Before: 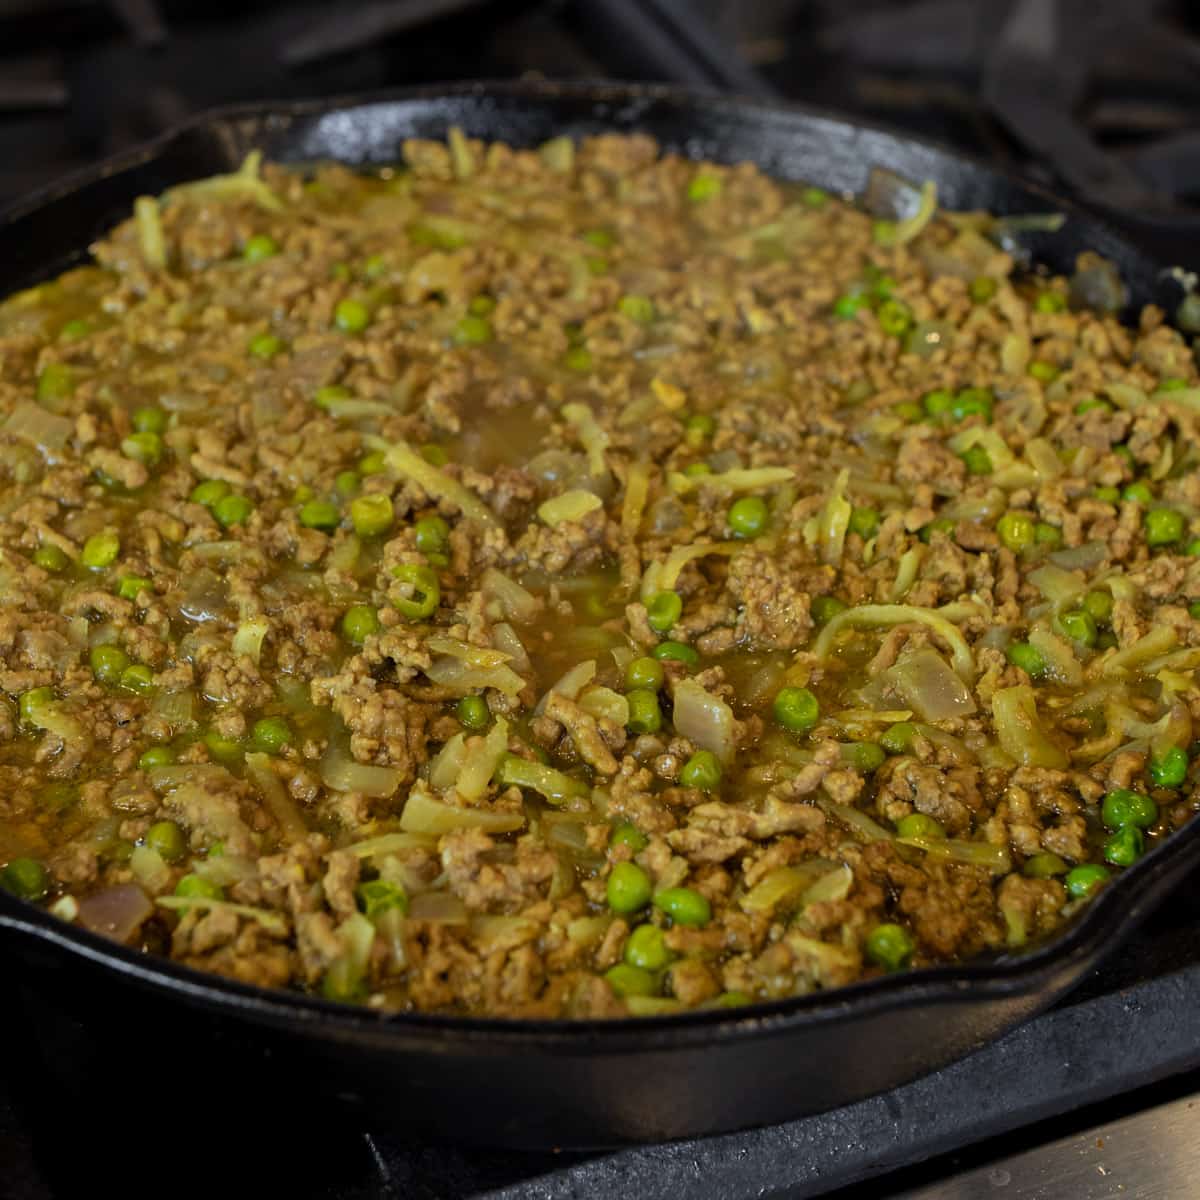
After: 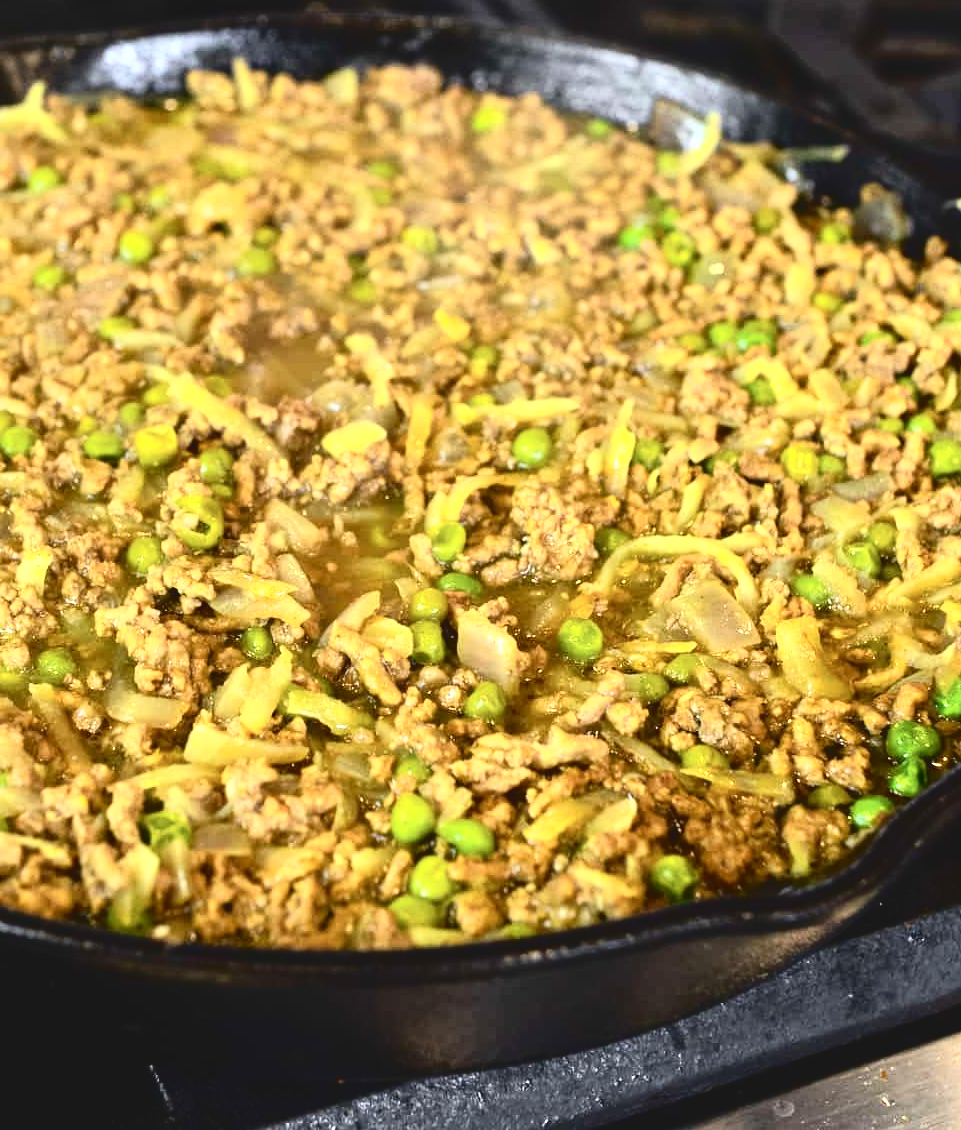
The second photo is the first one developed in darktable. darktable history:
tone curve: curves: ch0 [(0, 0) (0.003, 0.082) (0.011, 0.082) (0.025, 0.088) (0.044, 0.088) (0.069, 0.093) (0.1, 0.101) (0.136, 0.109) (0.177, 0.129) (0.224, 0.155) (0.277, 0.214) (0.335, 0.289) (0.399, 0.378) (0.468, 0.476) (0.543, 0.589) (0.623, 0.713) (0.709, 0.826) (0.801, 0.908) (0.898, 0.98) (1, 1)], color space Lab, independent channels, preserve colors none
crop and rotate: left 18.083%, top 5.793%, right 1.793%
exposure: black level correction 0, exposure 1.199 EV, compensate exposure bias true, compensate highlight preservation false
